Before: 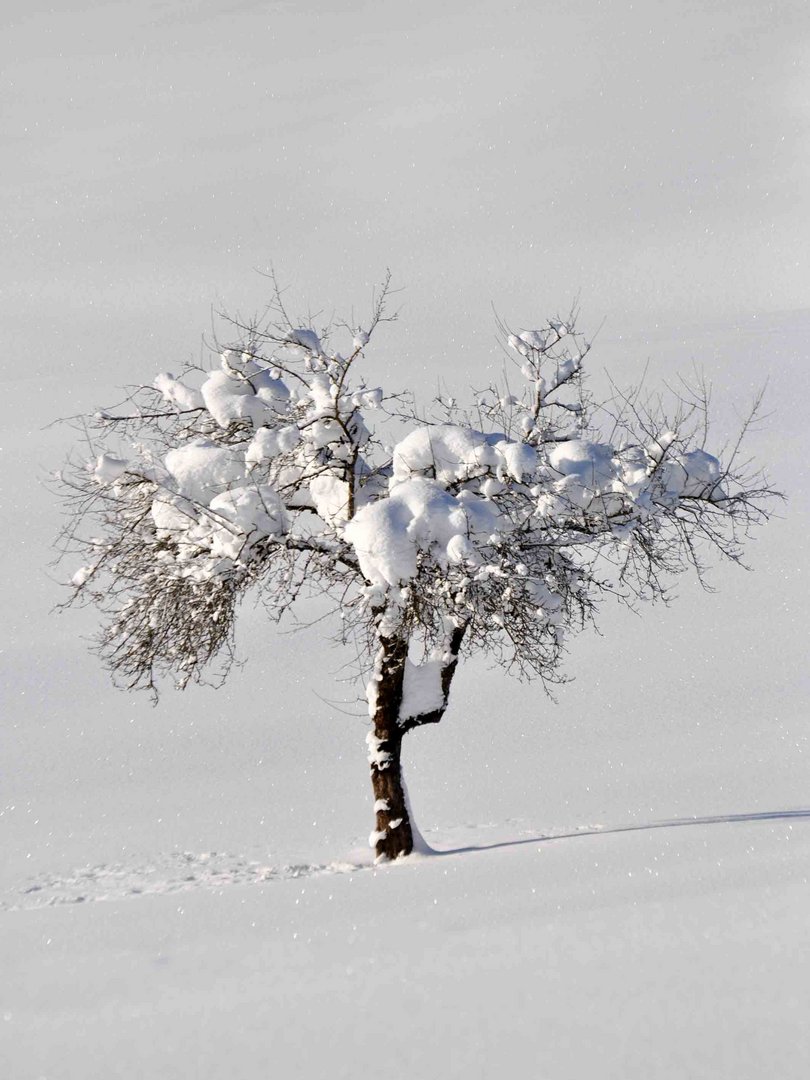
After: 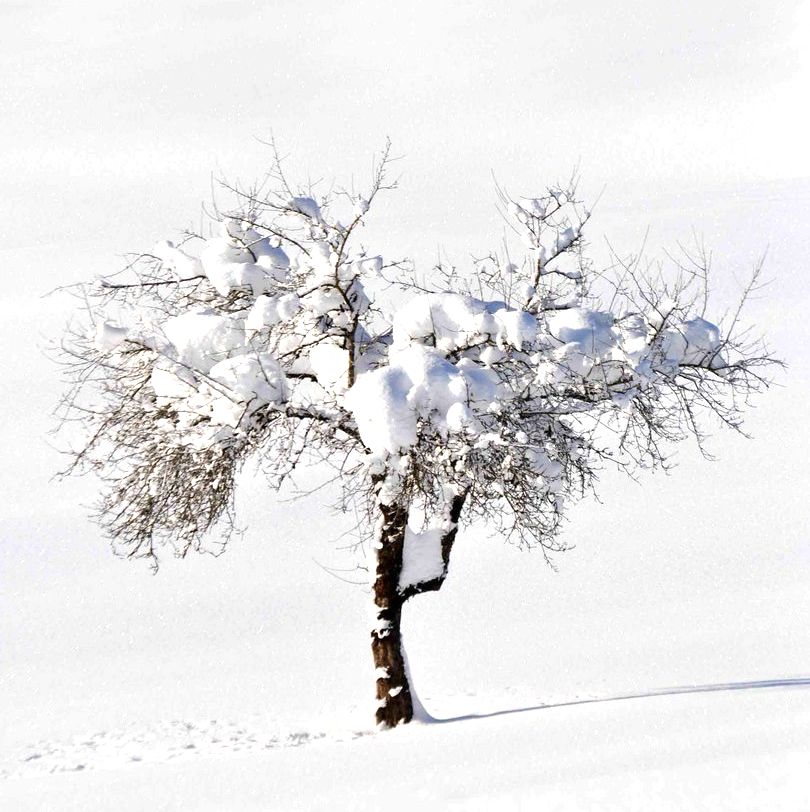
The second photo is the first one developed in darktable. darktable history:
exposure: black level correction 0, exposure 0.699 EV, compensate exposure bias true, compensate highlight preservation false
crop and rotate: top 12.256%, bottom 12.479%
